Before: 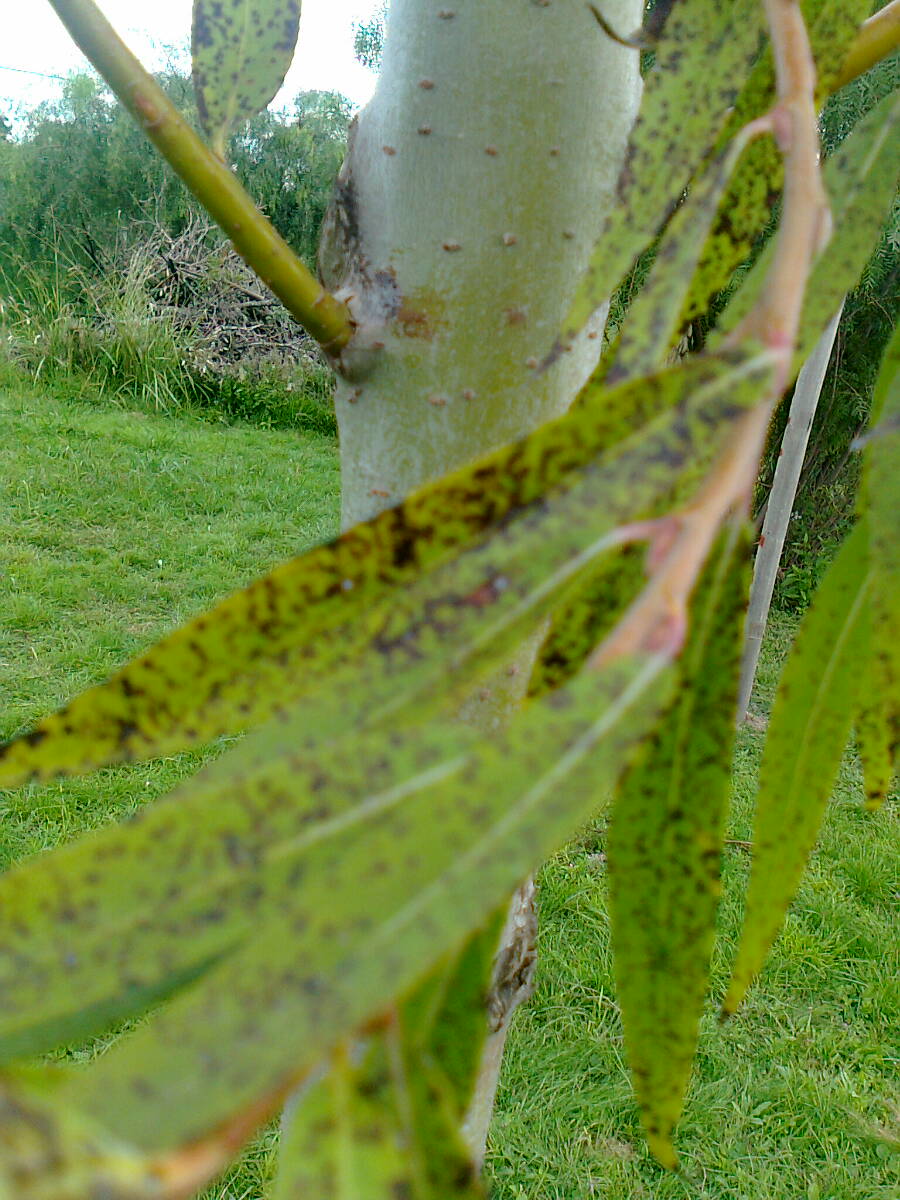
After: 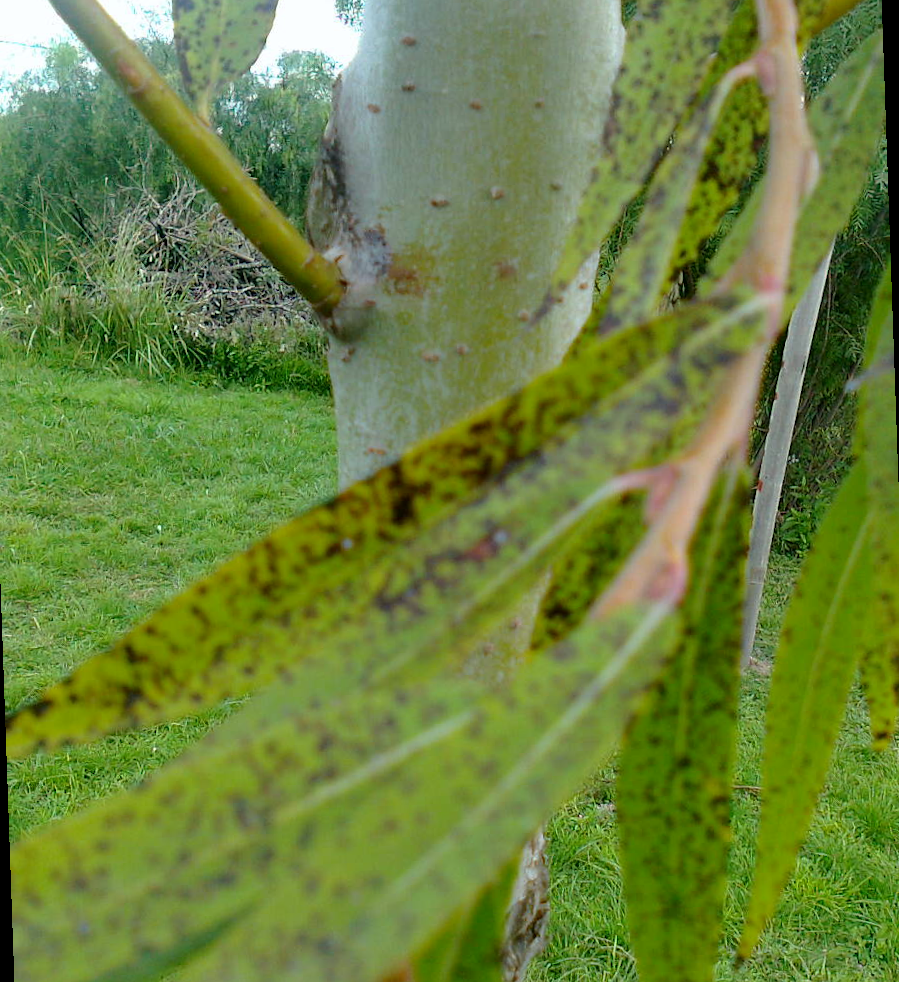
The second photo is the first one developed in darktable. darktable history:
white balance: red 0.986, blue 1.01
rotate and perspective: rotation -2°, crop left 0.022, crop right 0.978, crop top 0.049, crop bottom 0.951
crop and rotate: top 0%, bottom 11.49%
